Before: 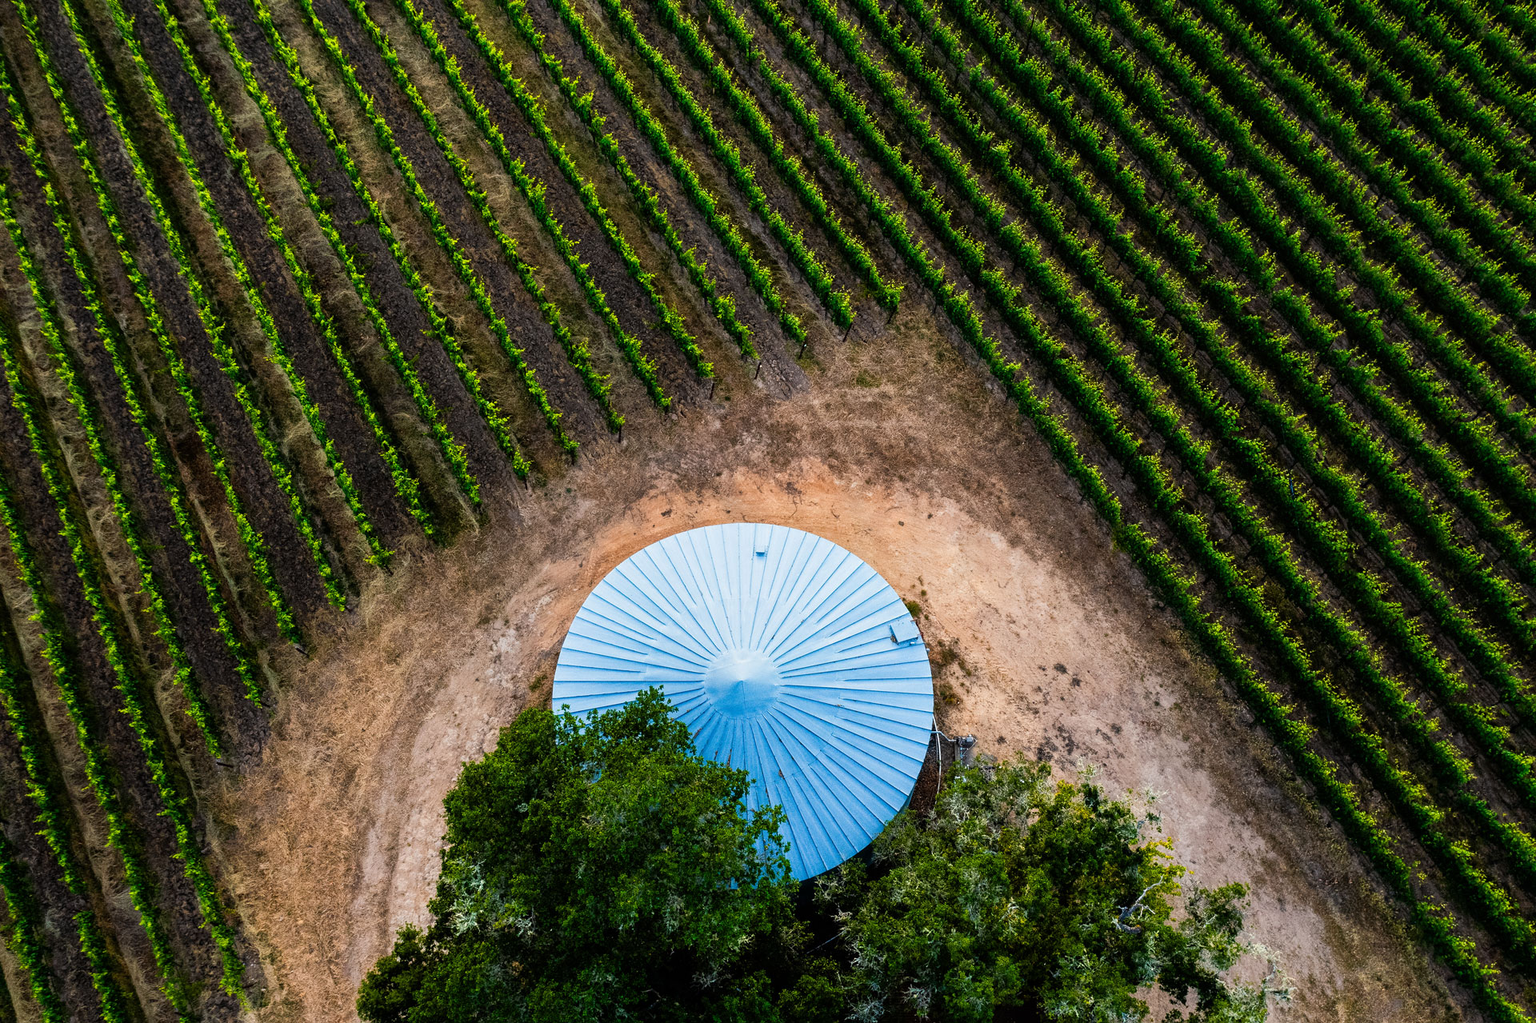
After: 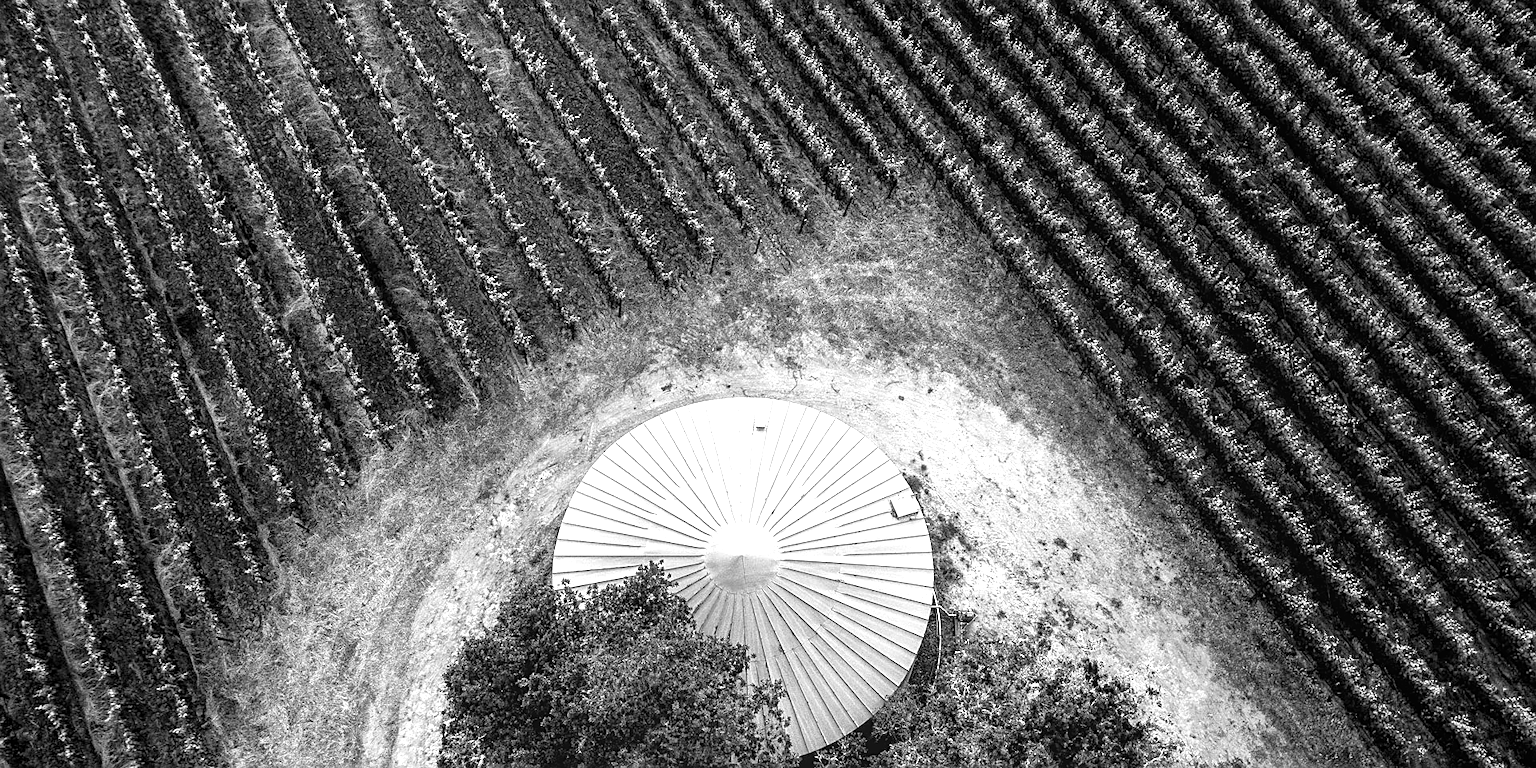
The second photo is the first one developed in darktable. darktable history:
local contrast: detail 110%
sharpen: amount 0.496
crop and rotate: top 12.298%, bottom 12.56%
exposure: black level correction 0.002, exposure 1 EV, compensate highlight preservation false
tone equalizer: edges refinement/feathering 500, mask exposure compensation -1.57 EV, preserve details no
color calibration: output gray [0.714, 0.278, 0, 0], illuminant as shot in camera, x 0.37, y 0.382, temperature 4313.65 K
